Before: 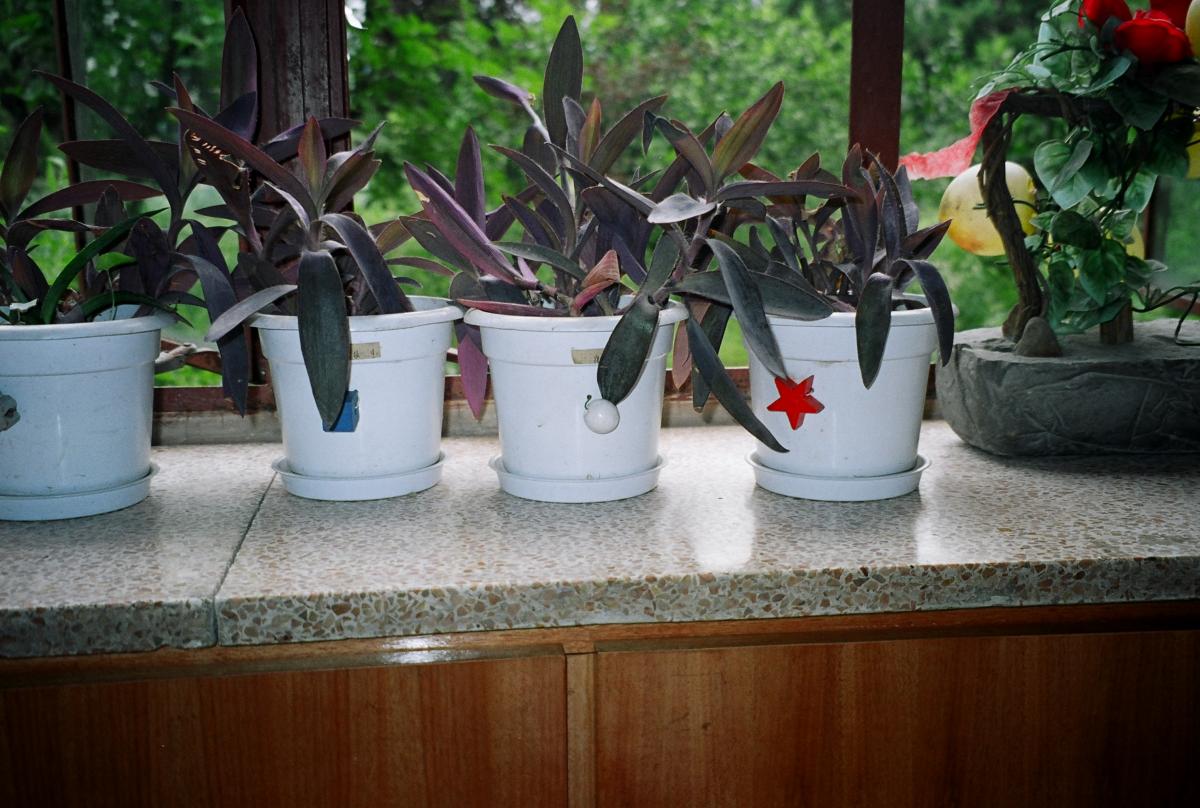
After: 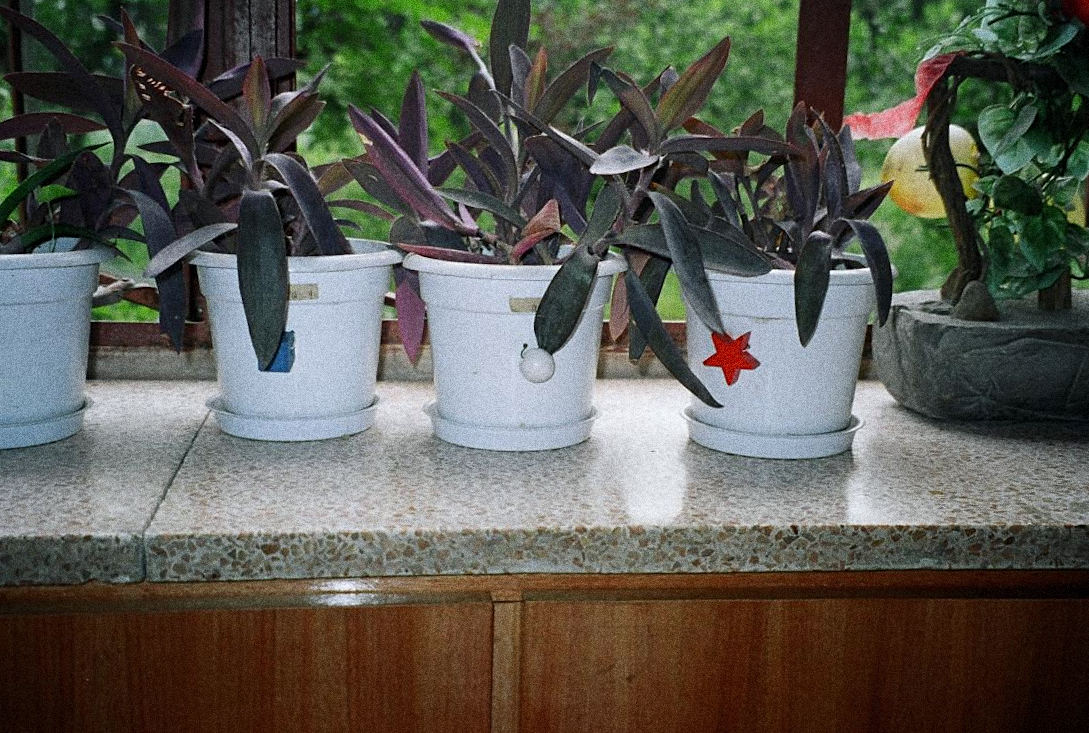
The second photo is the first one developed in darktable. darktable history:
contrast brightness saturation: saturation -0.05
sharpen: amount 0.2
white balance: red 0.986, blue 1.01
crop and rotate: angle -1.96°, left 3.097%, top 4.154%, right 1.586%, bottom 0.529%
grain: coarseness 14.49 ISO, strength 48.04%, mid-tones bias 35%
